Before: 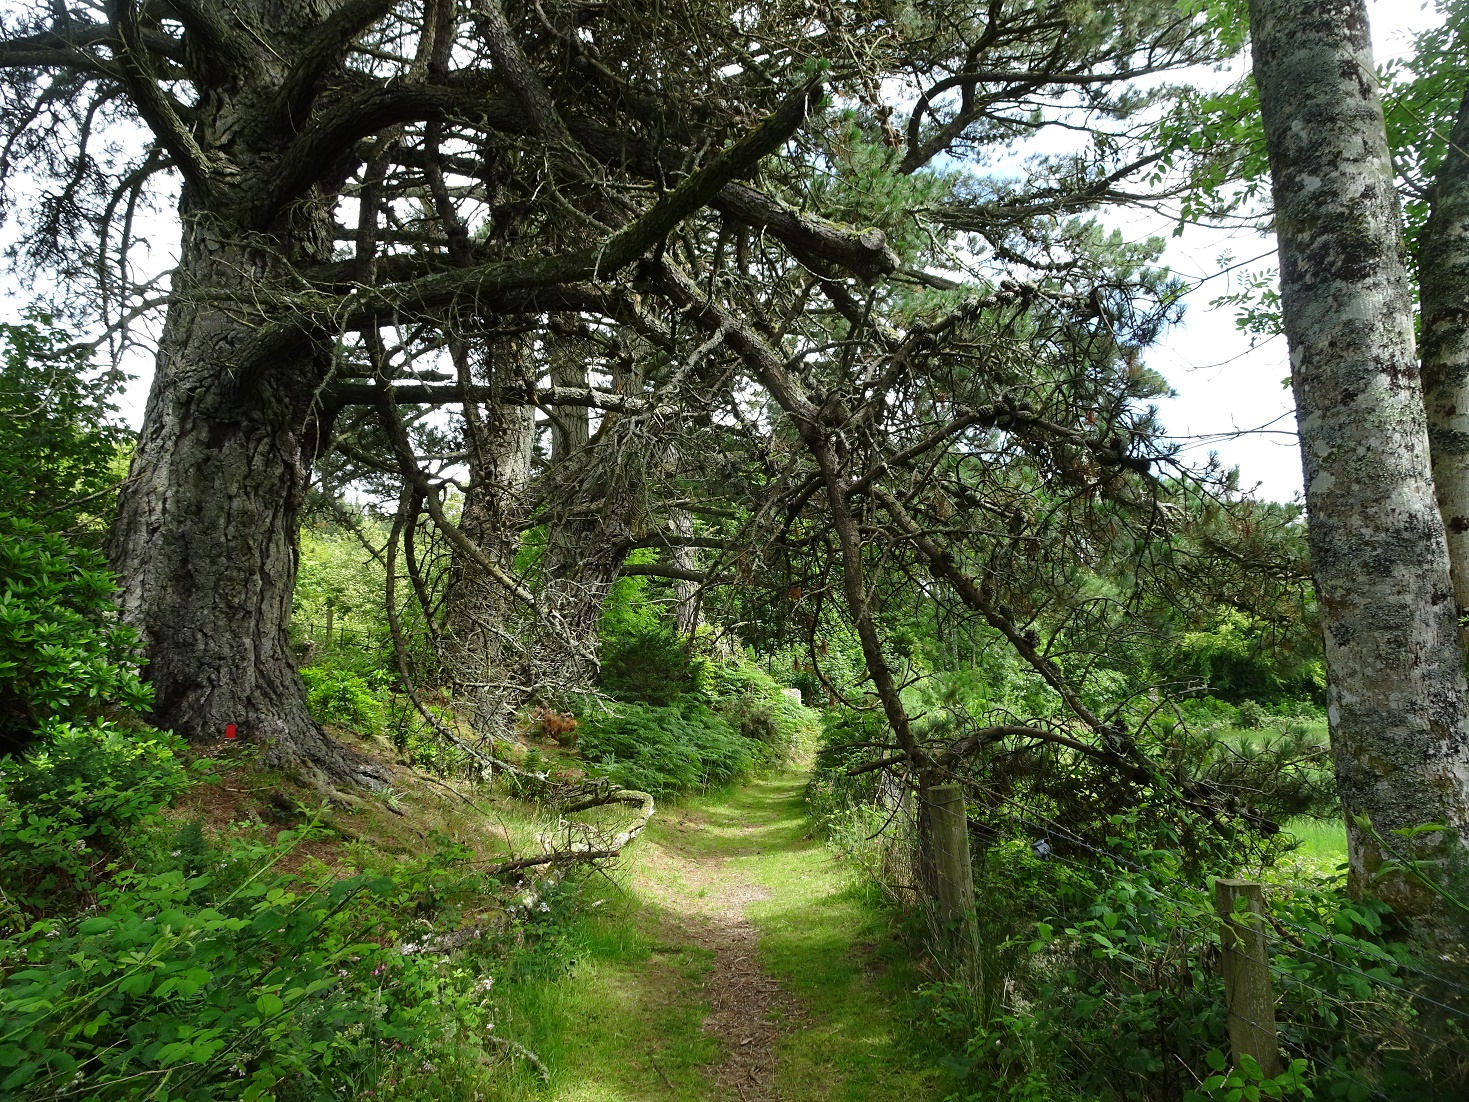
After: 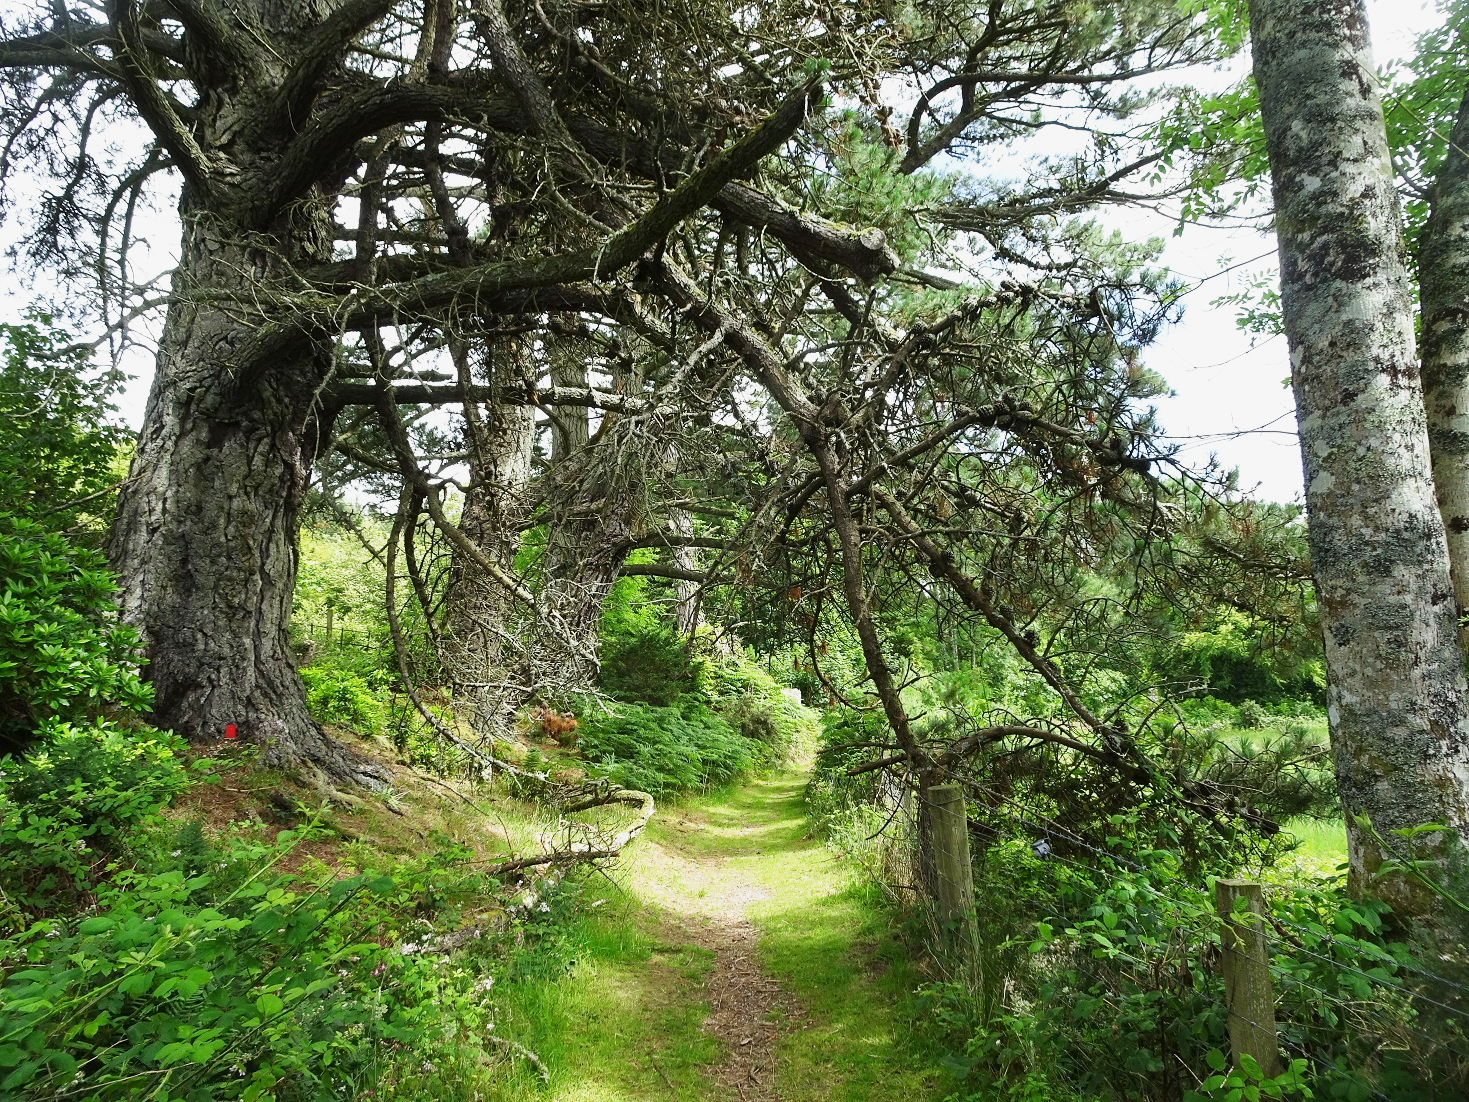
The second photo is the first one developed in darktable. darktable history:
base curve: curves: ch0 [(0, 0) (0.088, 0.125) (0.176, 0.251) (0.354, 0.501) (0.613, 0.749) (1, 0.877)], preserve colors none
exposure: exposure 0.258 EV, compensate highlight preservation false
